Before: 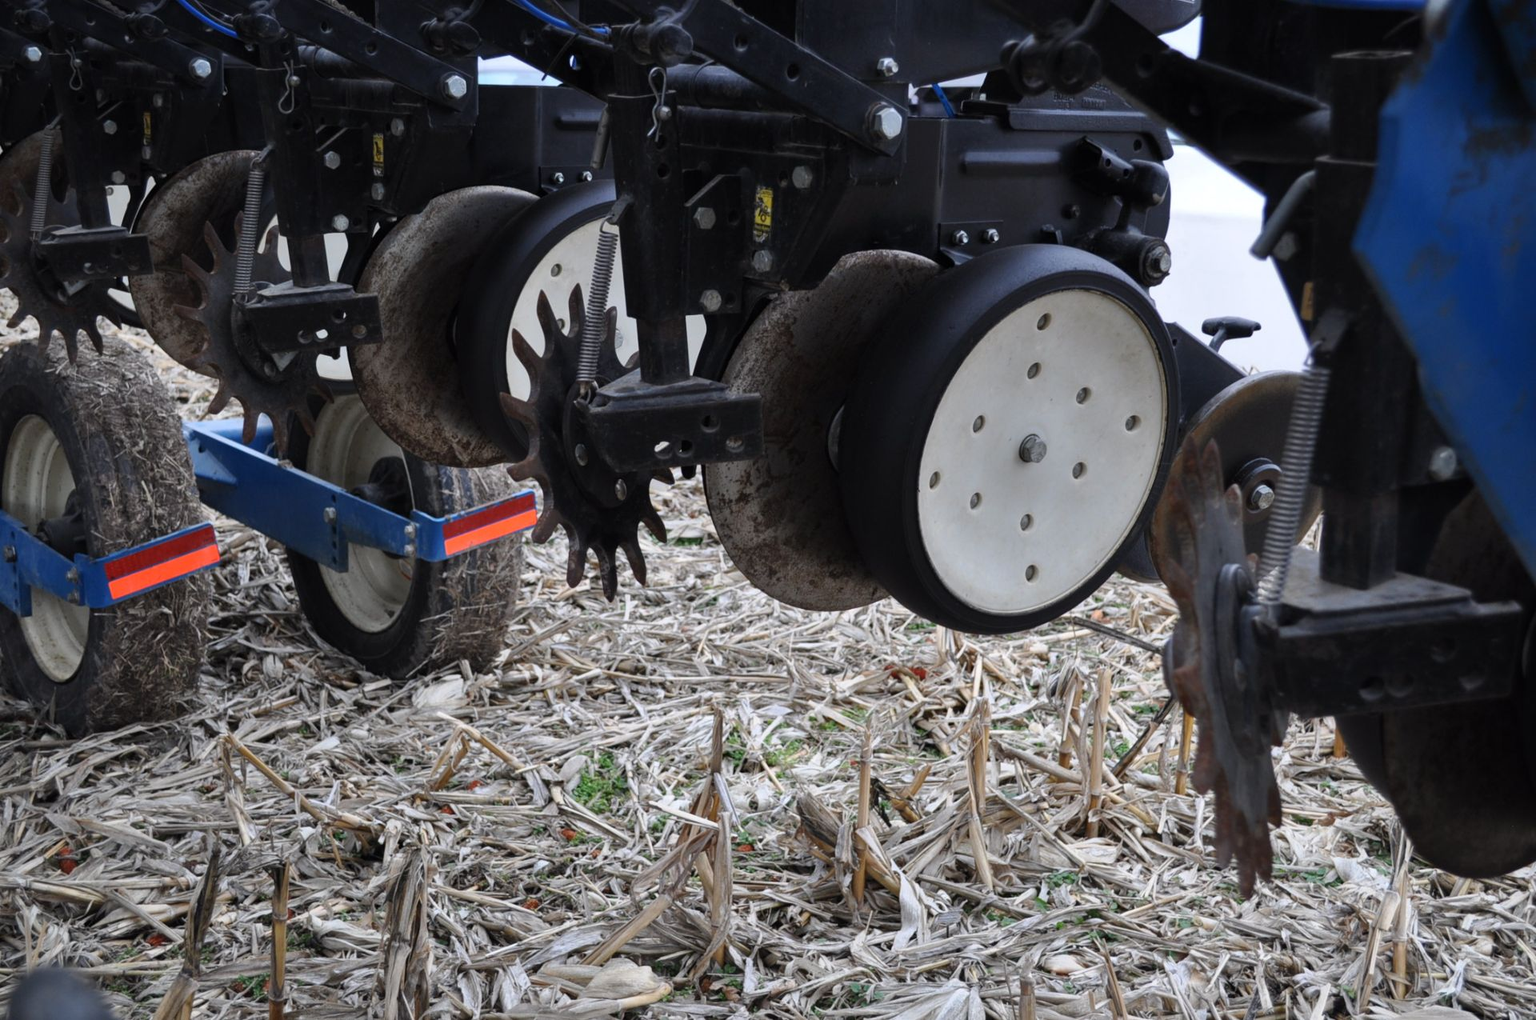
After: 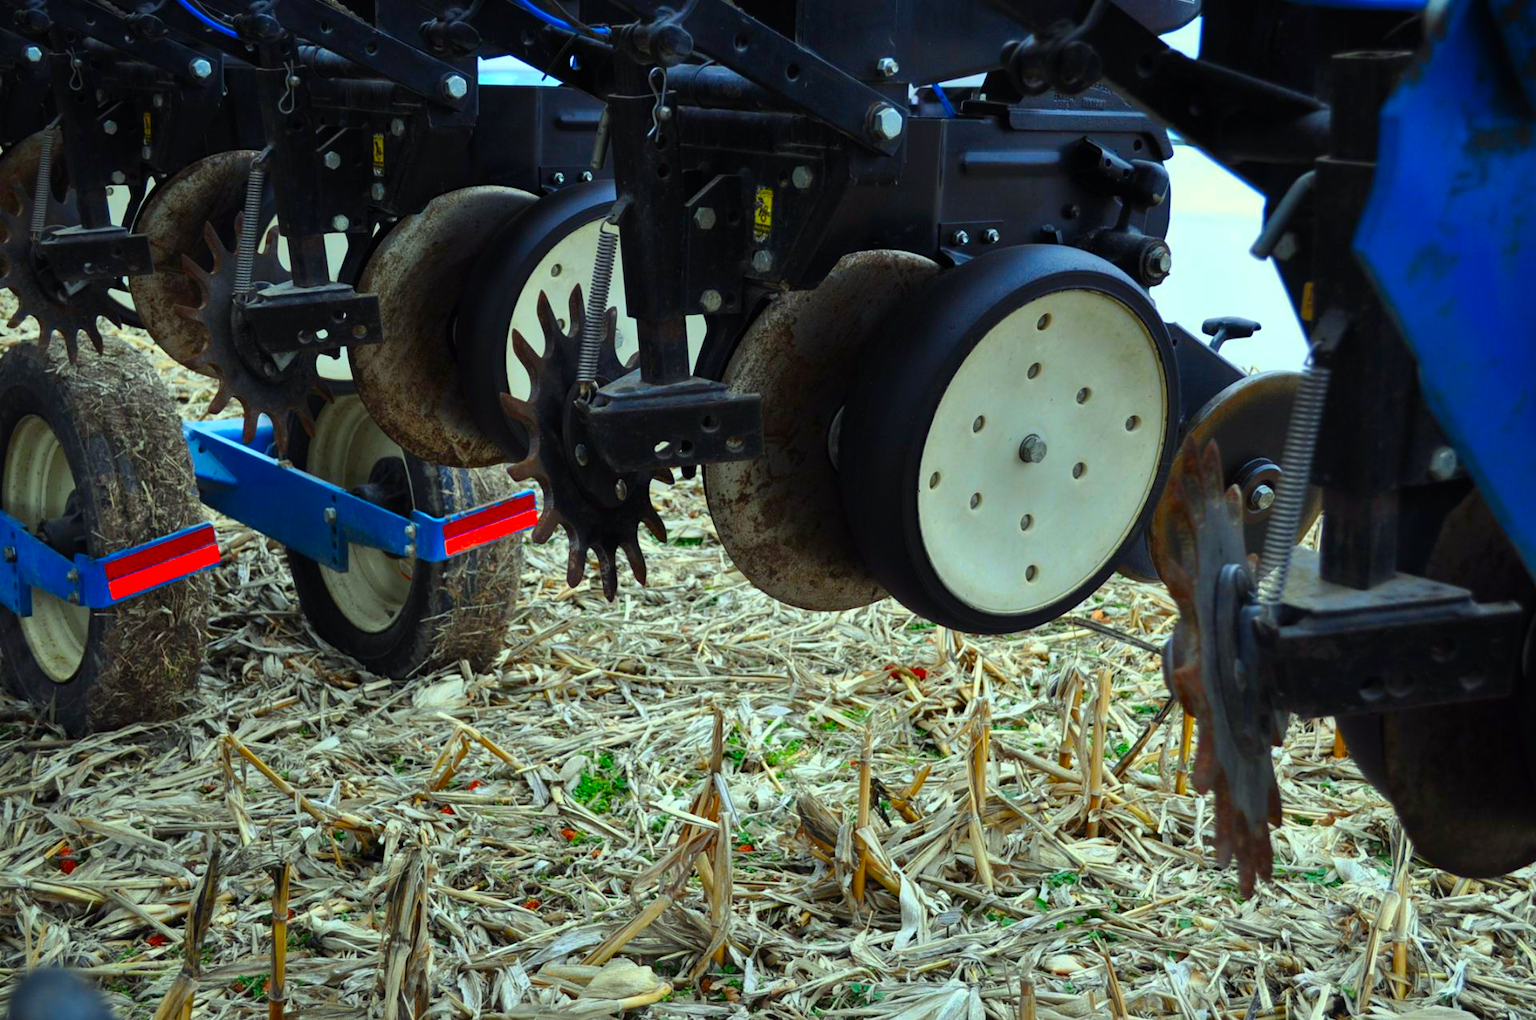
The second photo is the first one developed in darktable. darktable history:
color balance: contrast 6.48%, output saturation 113.3%
color correction: highlights a* -10.77, highlights b* 9.8, saturation 1.72
